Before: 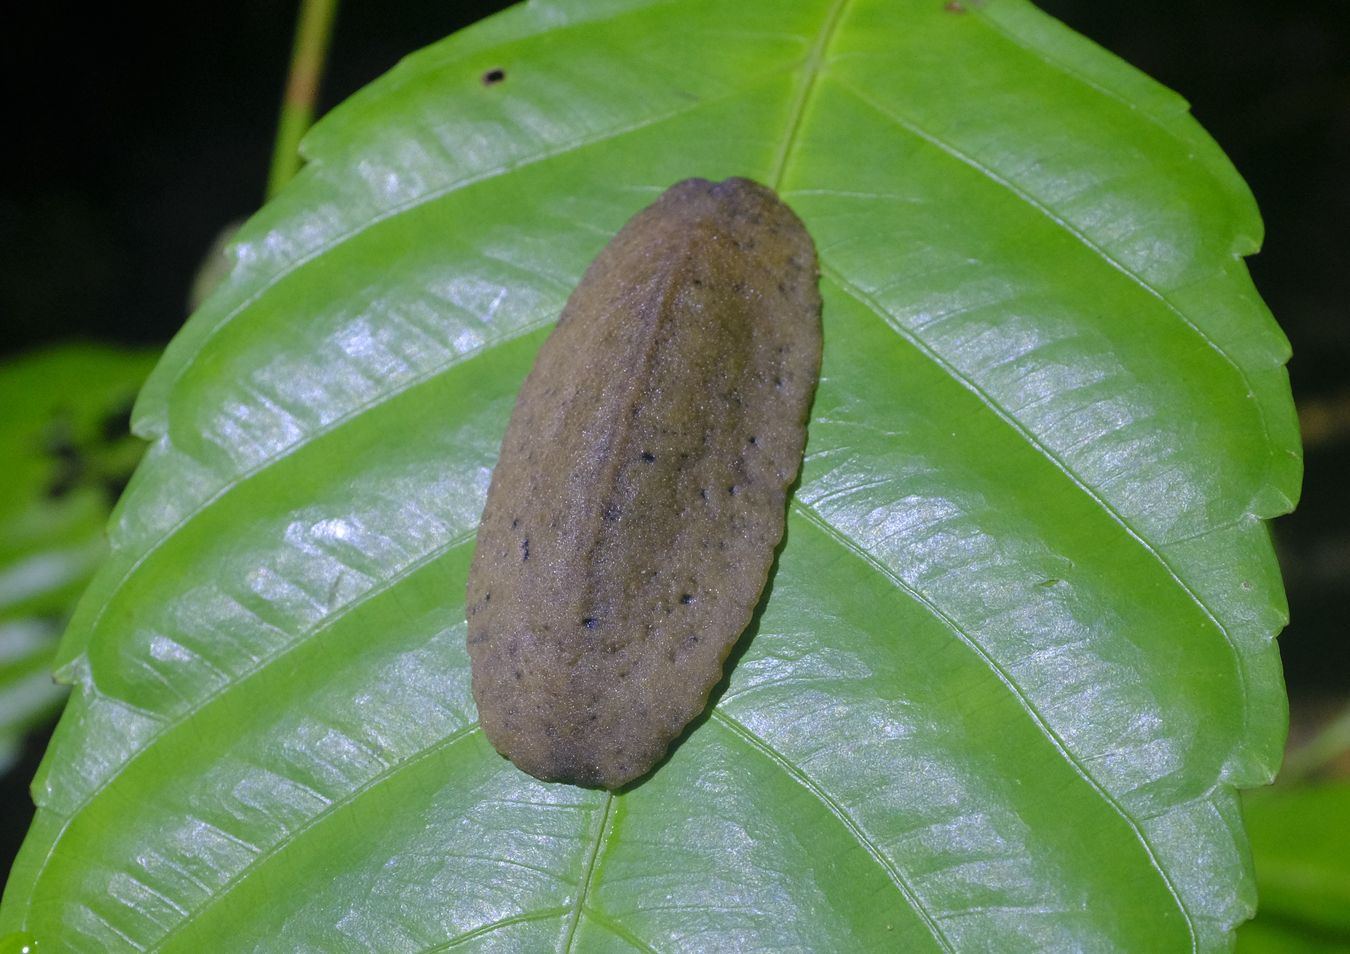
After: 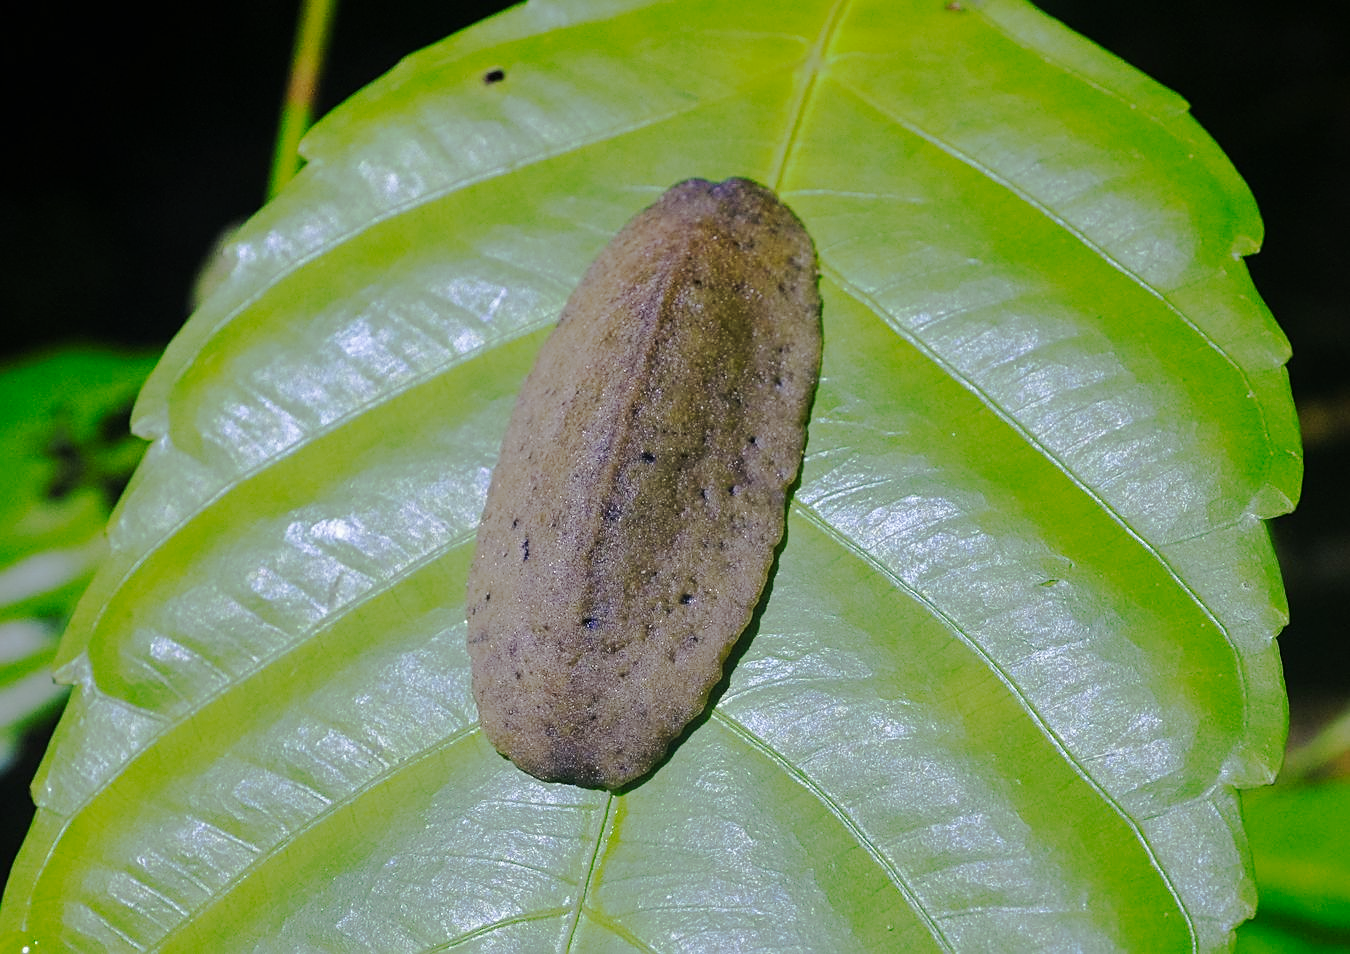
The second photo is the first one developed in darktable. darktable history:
tone curve: curves: ch0 [(0, 0) (0.104, 0.061) (0.239, 0.201) (0.327, 0.317) (0.401, 0.443) (0.489, 0.566) (0.65, 0.68) (0.832, 0.858) (1, 0.977)]; ch1 [(0, 0) (0.161, 0.092) (0.35, 0.33) (0.379, 0.401) (0.447, 0.476) (0.495, 0.499) (0.515, 0.518) (0.534, 0.557) (0.602, 0.625) (0.712, 0.706) (1, 1)]; ch2 [(0, 0) (0.359, 0.372) (0.437, 0.437) (0.502, 0.501) (0.55, 0.534) (0.592, 0.601) (0.647, 0.64) (1, 1)], preserve colors none
sharpen: on, module defaults
